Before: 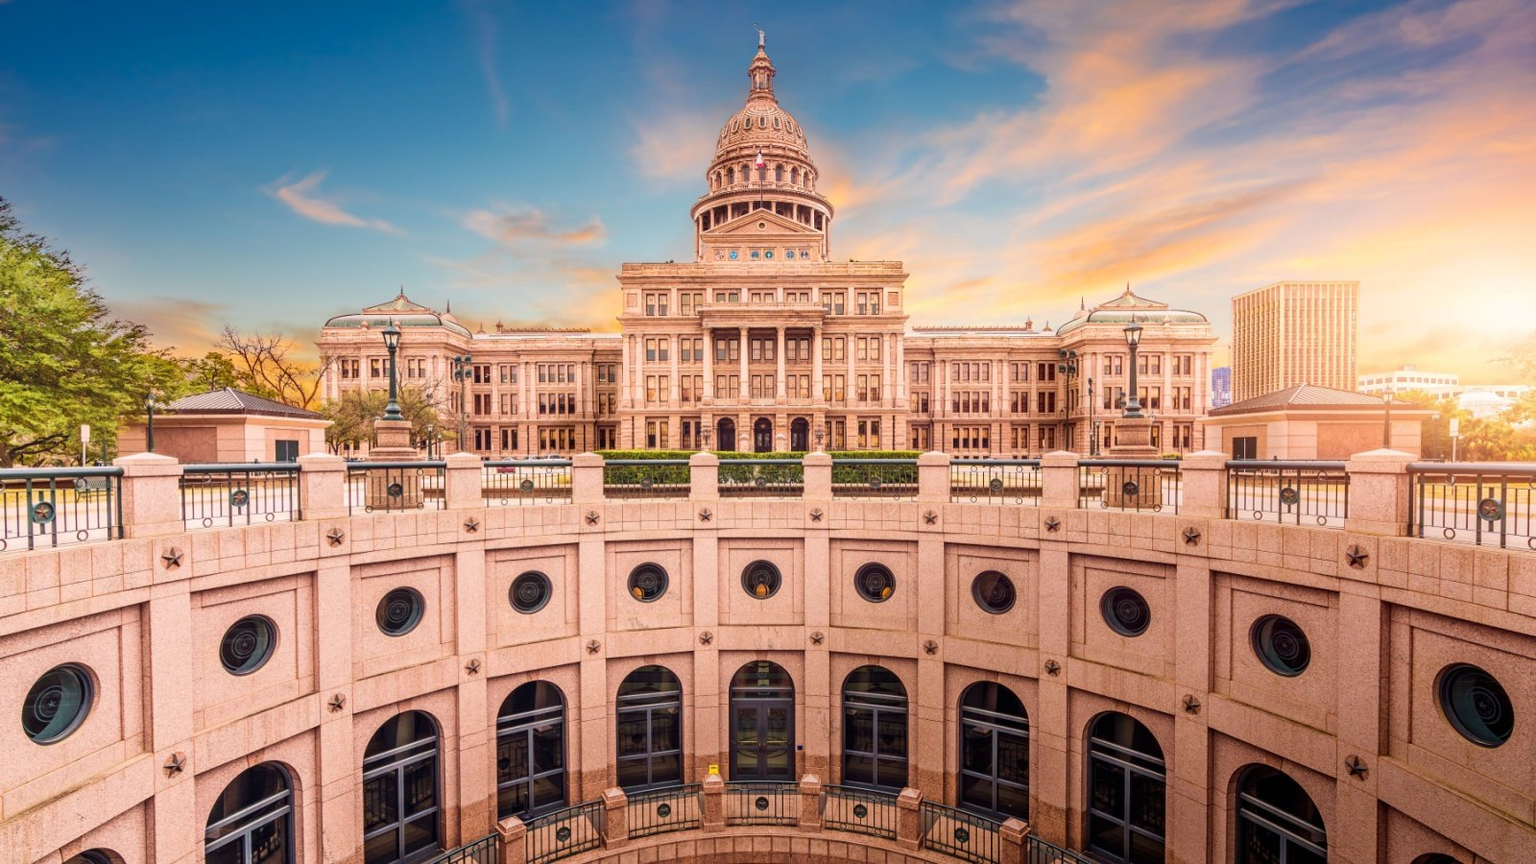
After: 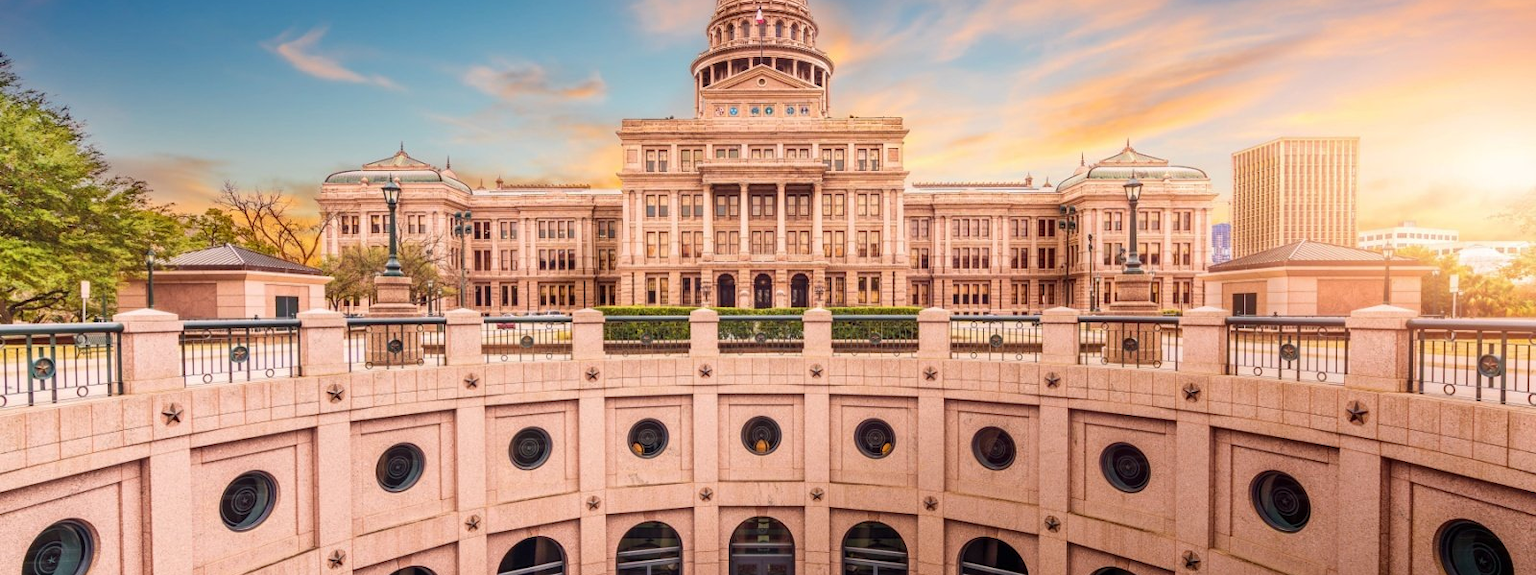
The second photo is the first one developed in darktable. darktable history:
crop: top 16.709%, bottom 16.7%
